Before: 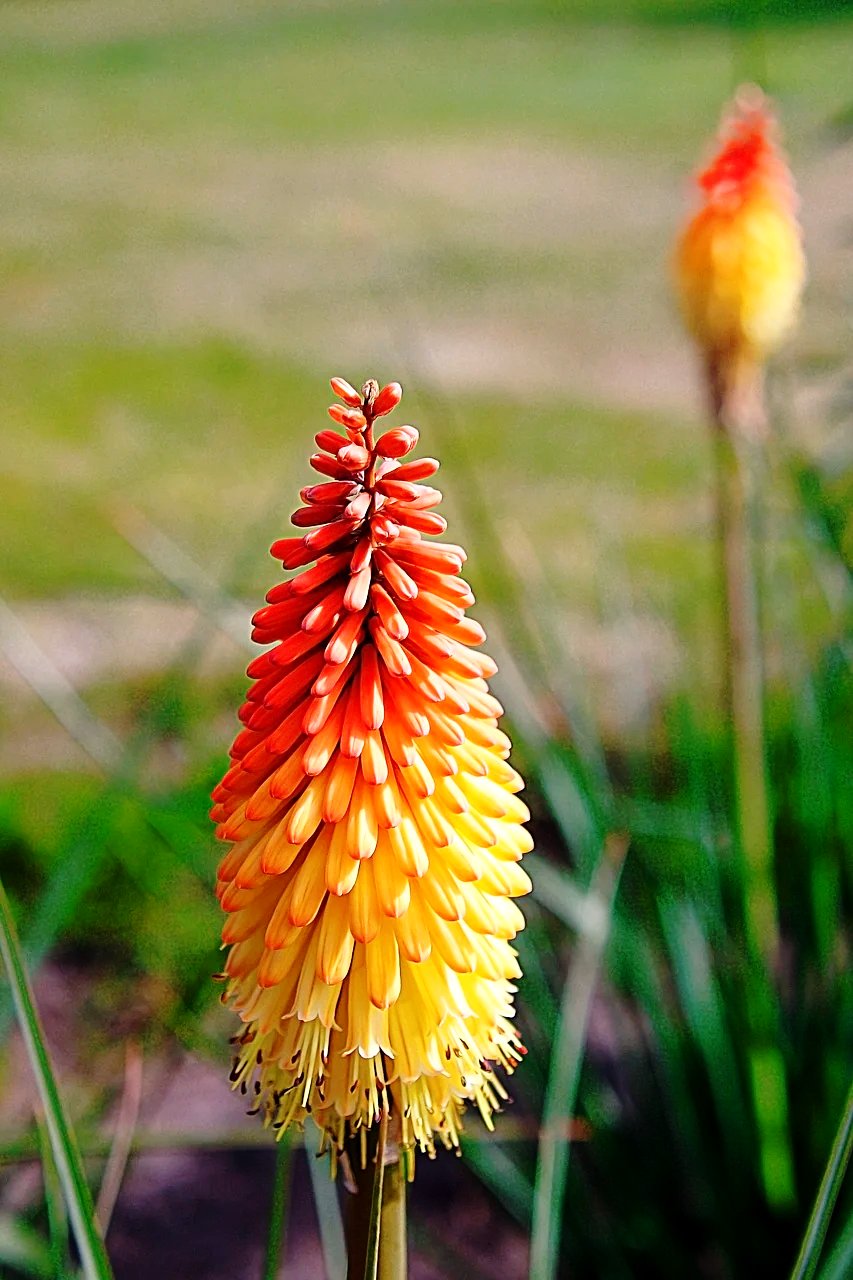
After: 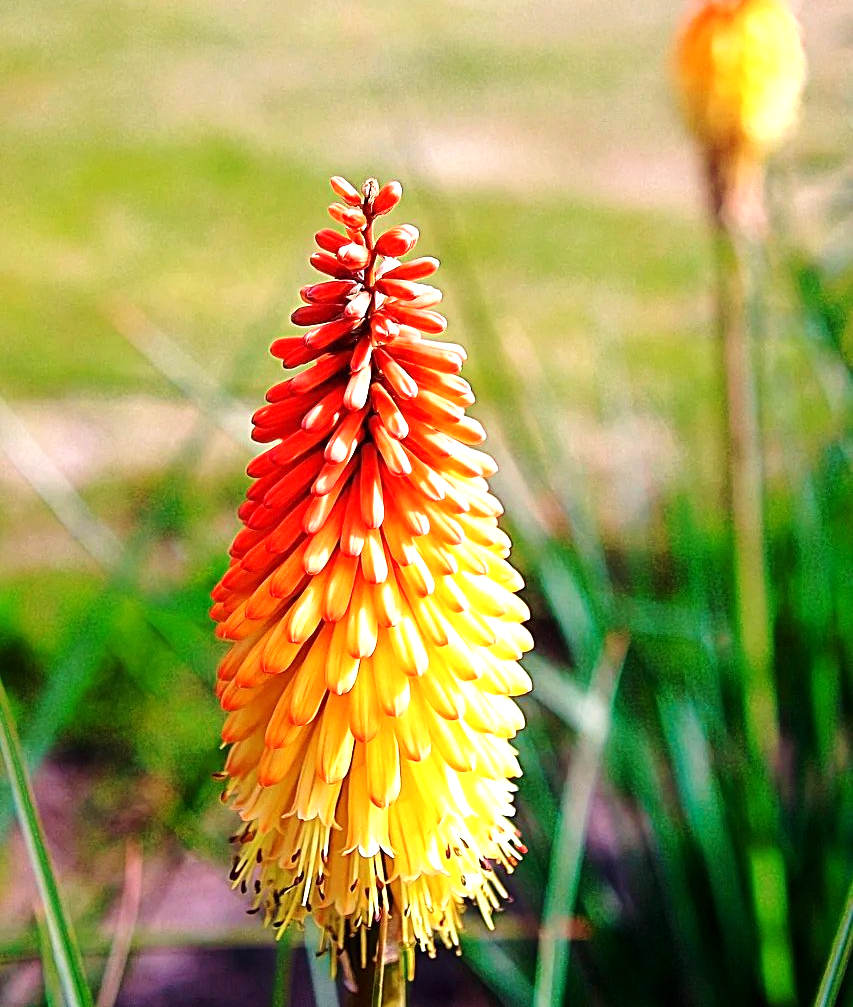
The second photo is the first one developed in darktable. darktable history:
velvia: on, module defaults
crop and rotate: top 15.774%, bottom 5.506%
exposure: exposure 0.661 EV, compensate highlight preservation false
